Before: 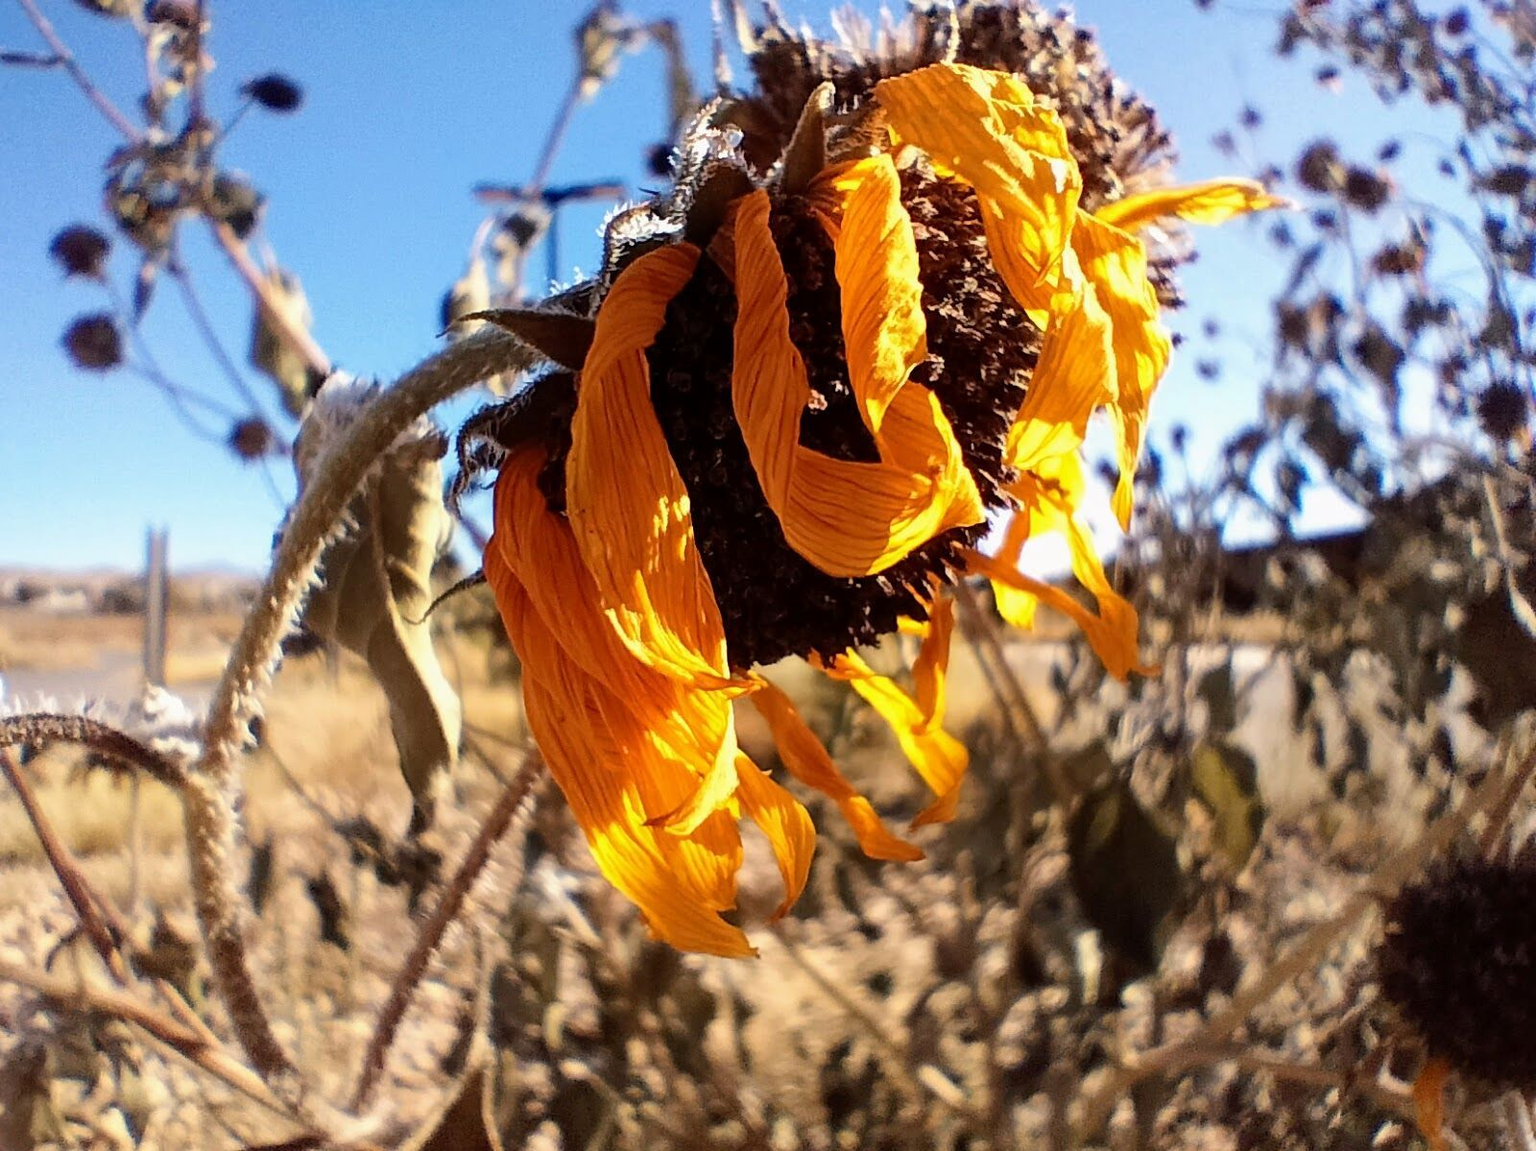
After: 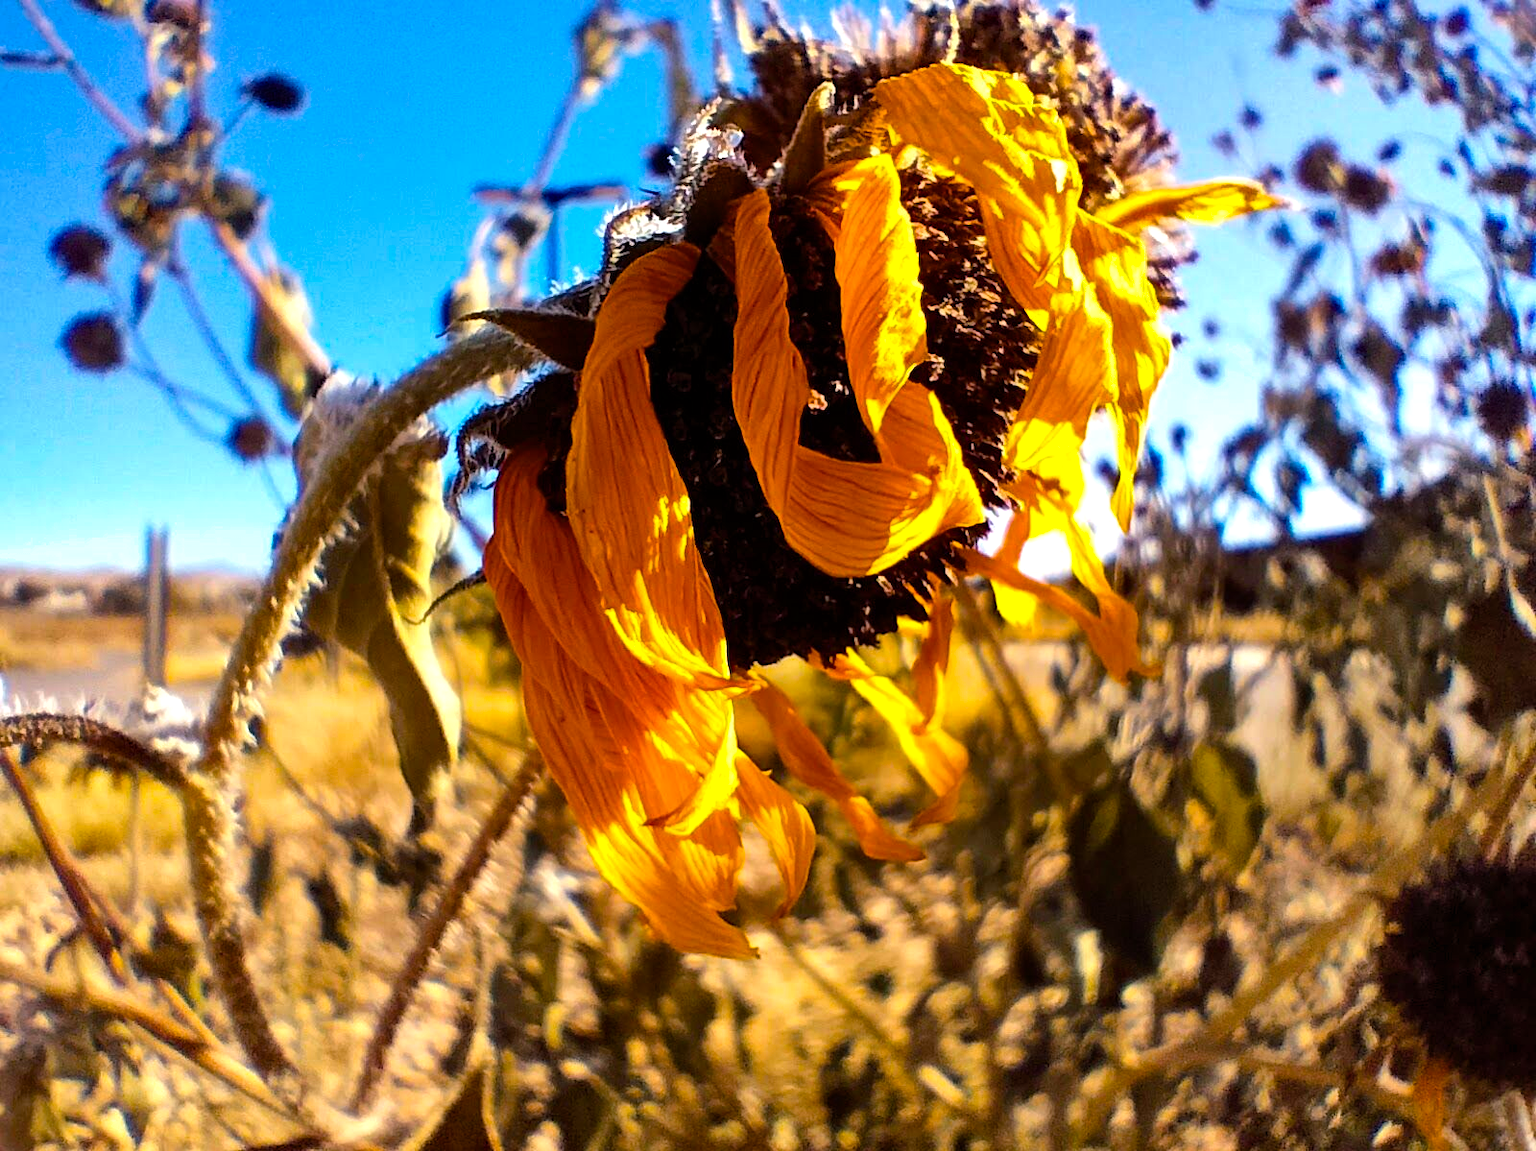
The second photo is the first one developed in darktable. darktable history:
color balance rgb: shadows lift › chroma 1.035%, shadows lift › hue 215.29°, linear chroma grading › global chroma 9.962%, perceptual saturation grading › global saturation 31.079%, global vibrance 30.458%, contrast 10.49%
shadows and highlights: low approximation 0.01, soften with gaussian
